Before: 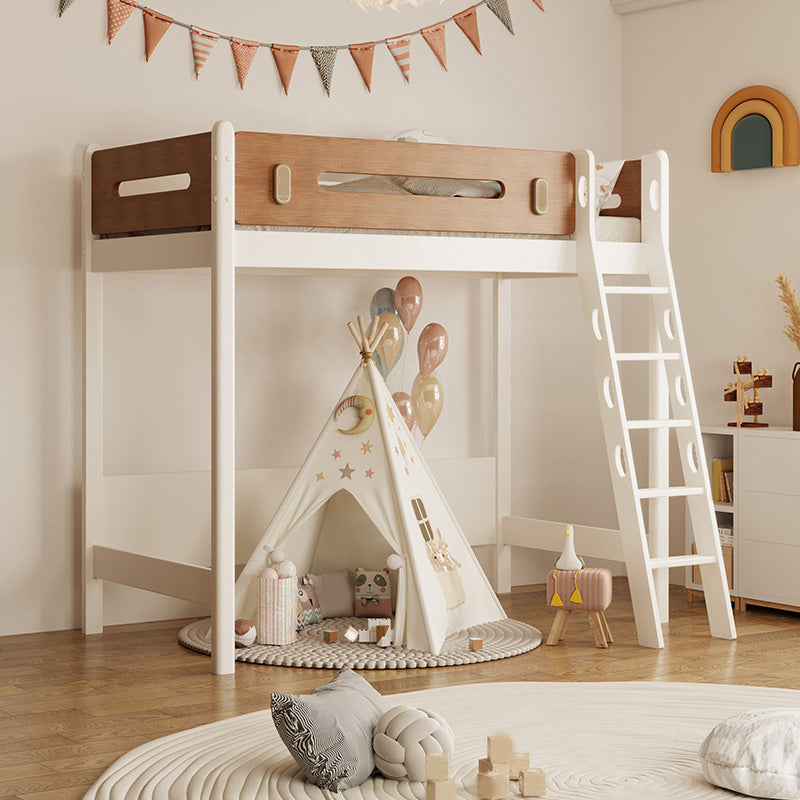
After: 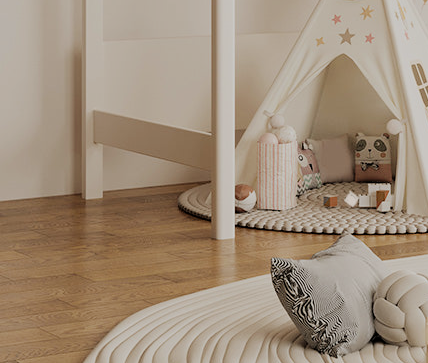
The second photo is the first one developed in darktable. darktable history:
crop and rotate: top 54.458%, right 46.491%, bottom 0.138%
filmic rgb: black relative exposure -7.37 EV, white relative exposure 5.1 EV, threshold 2.97 EV, hardness 3.2, enable highlight reconstruction true
